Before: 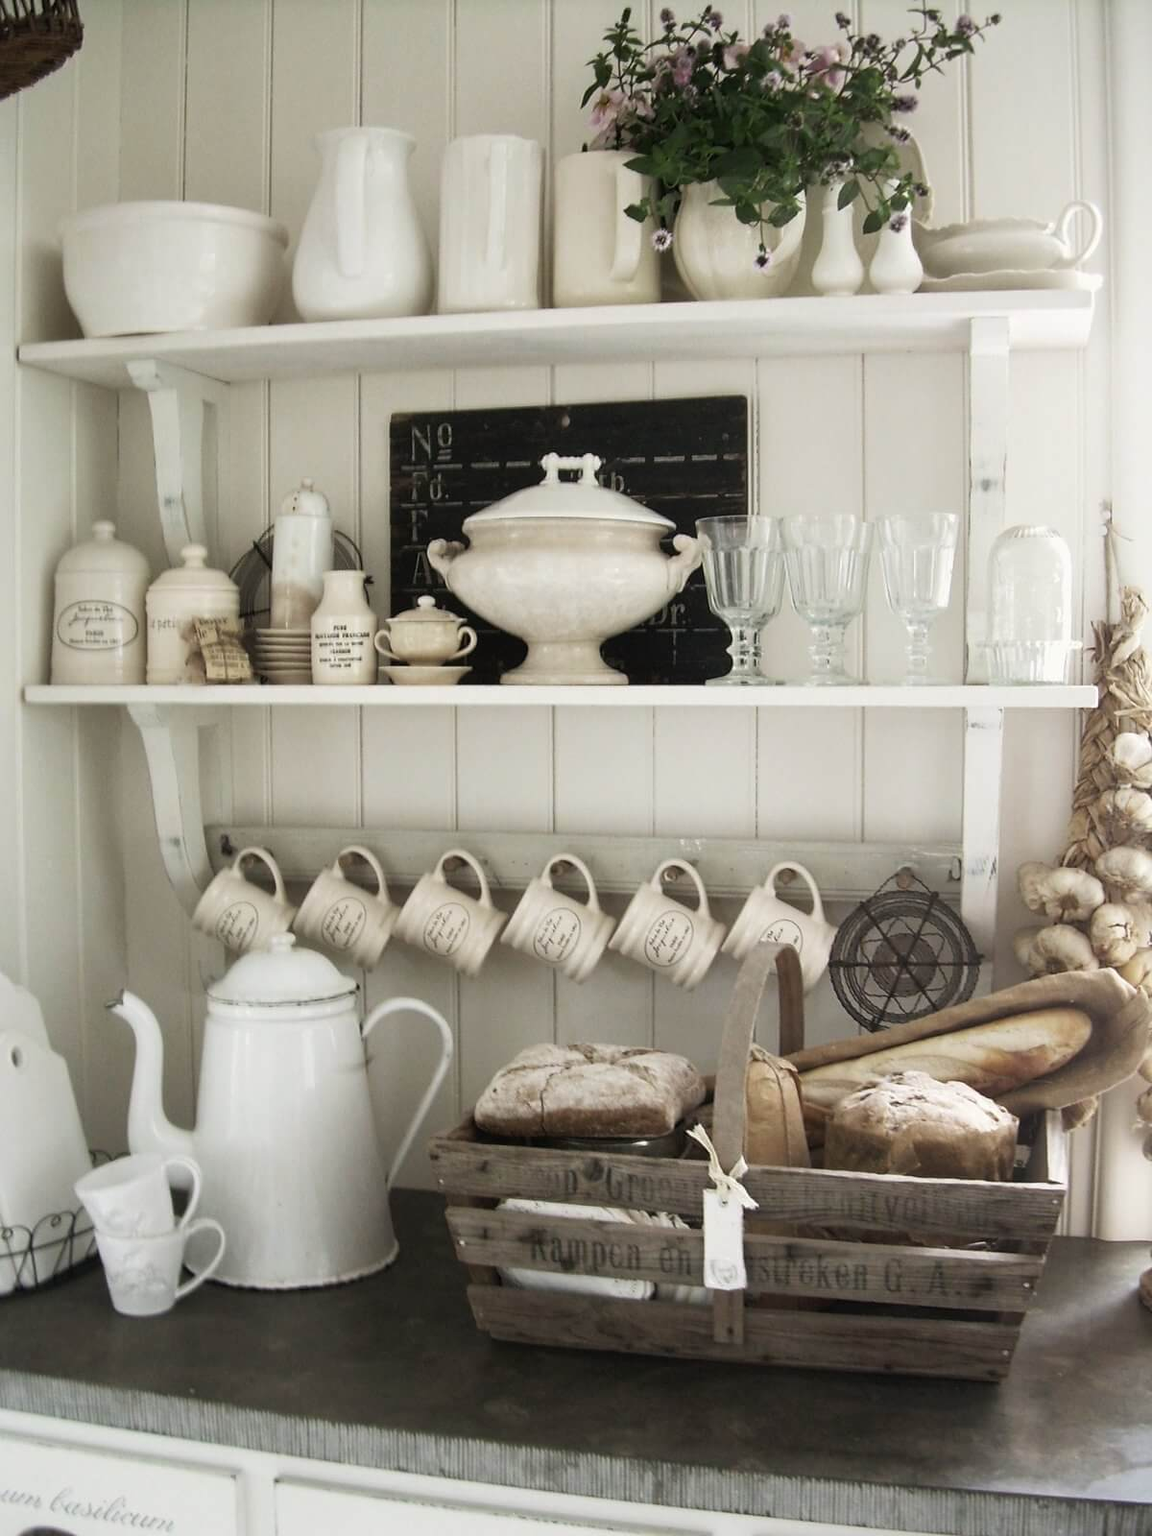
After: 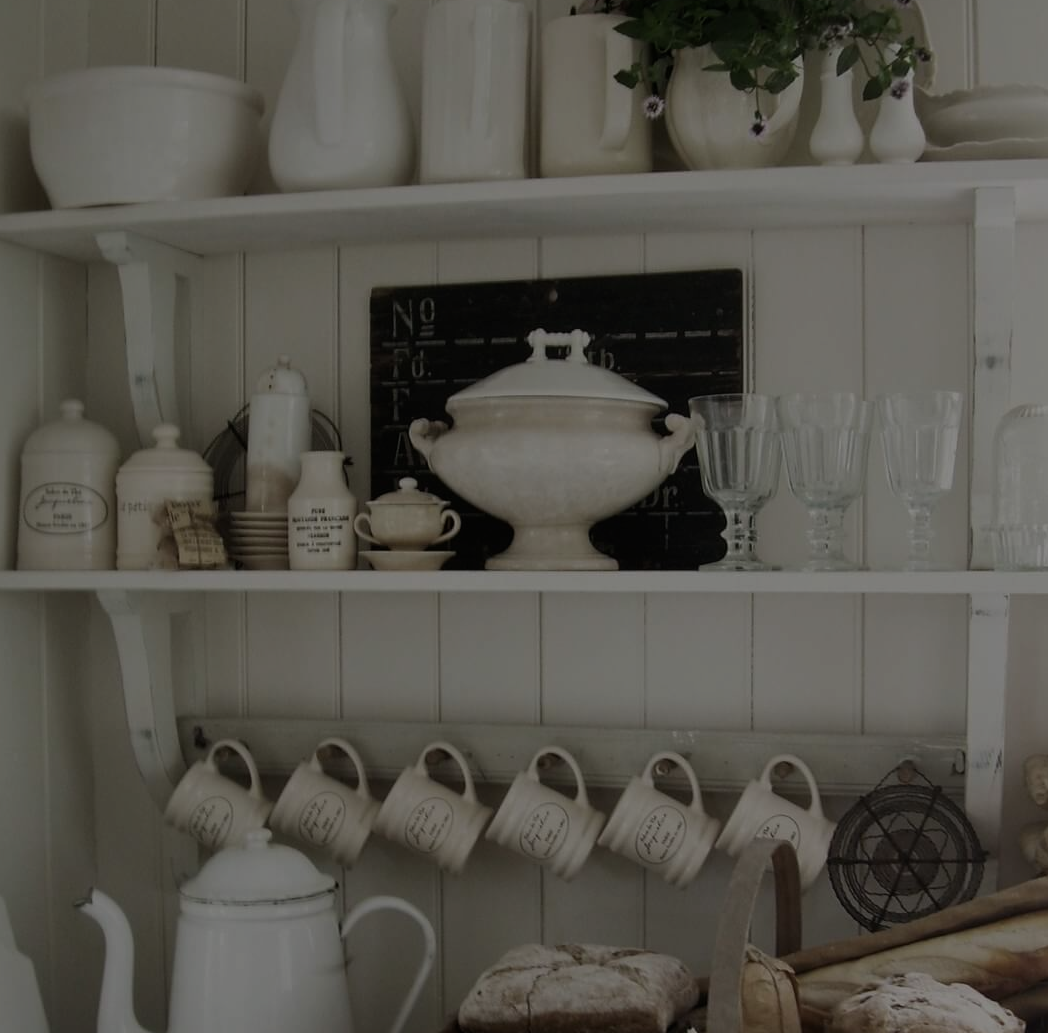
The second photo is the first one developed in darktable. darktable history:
exposure: exposure -2.002 EV, compensate highlight preservation false
crop: left 3.015%, top 8.969%, right 9.647%, bottom 26.457%
